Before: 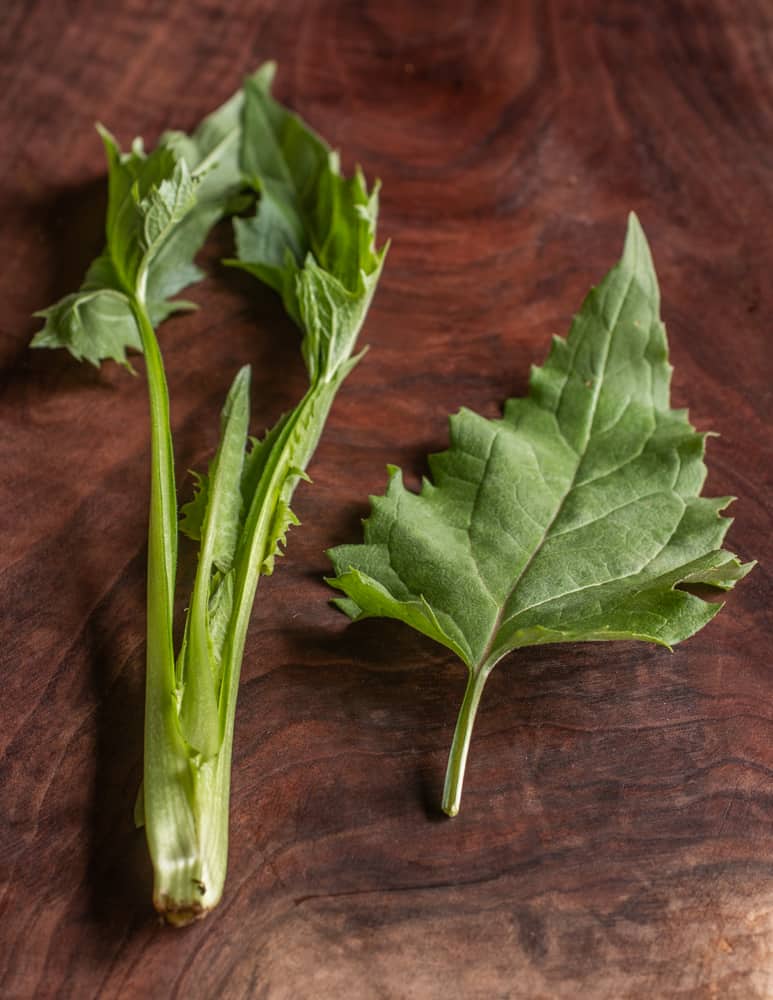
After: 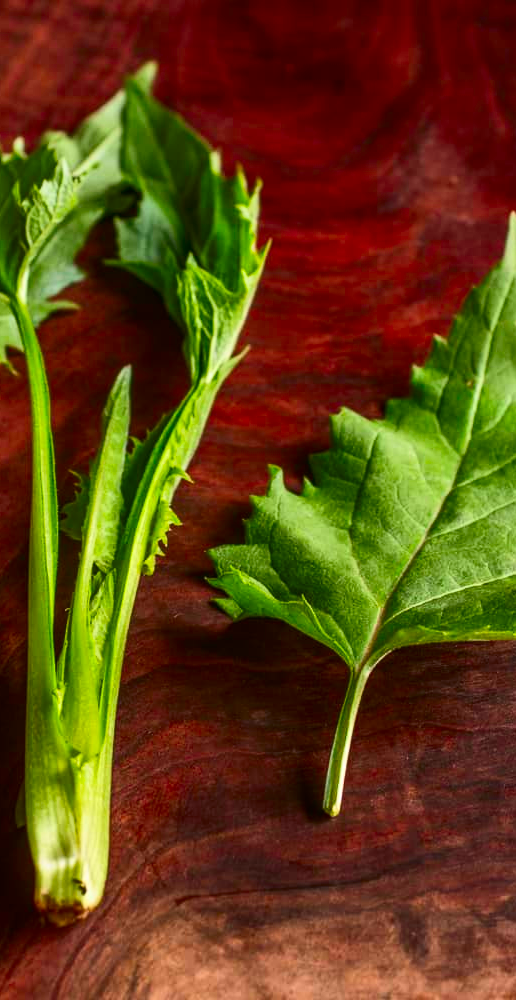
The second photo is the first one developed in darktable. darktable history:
crop: left 15.408%, right 17.755%
contrast brightness saturation: contrast 0.267, brightness 0.019, saturation 0.859
